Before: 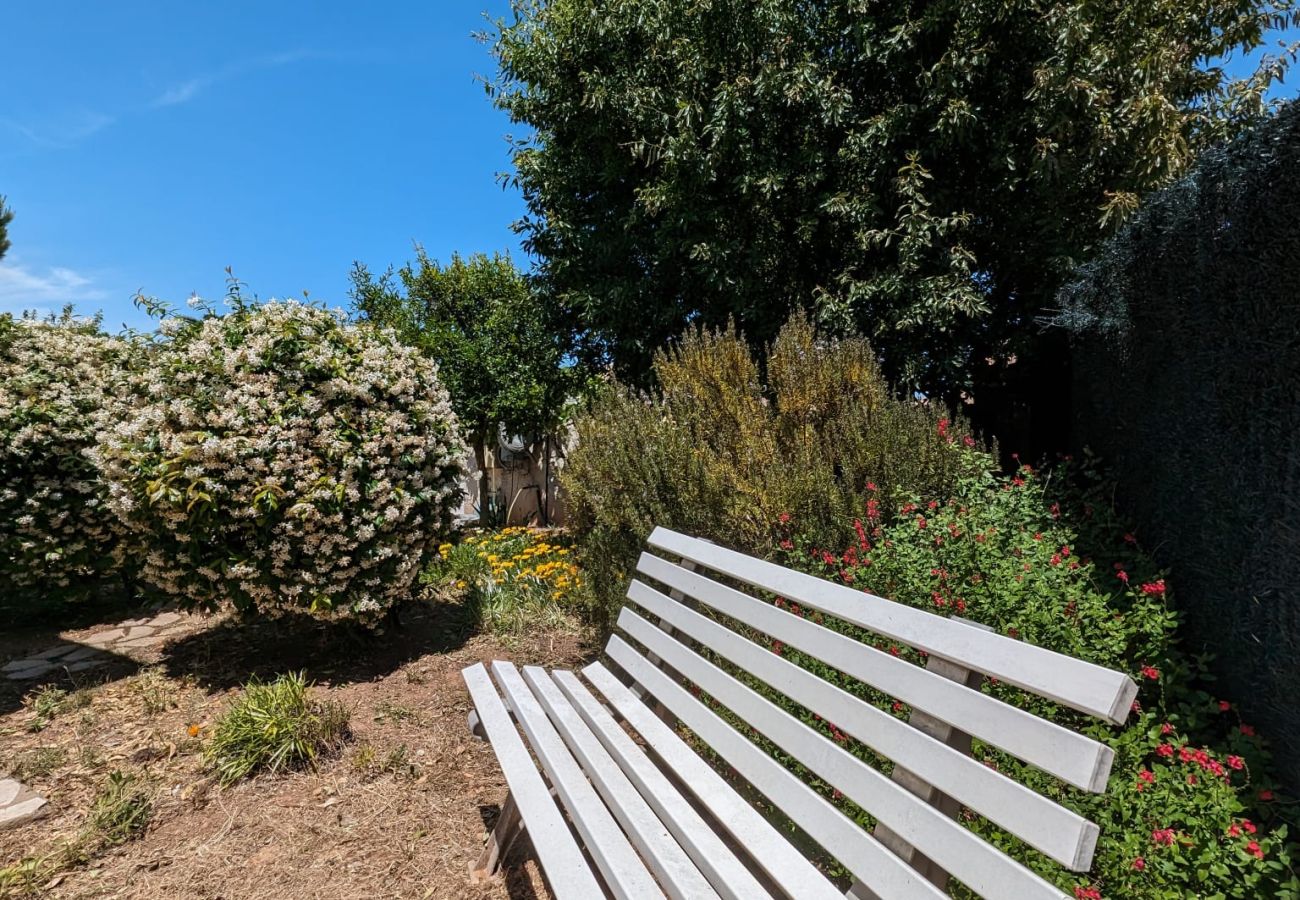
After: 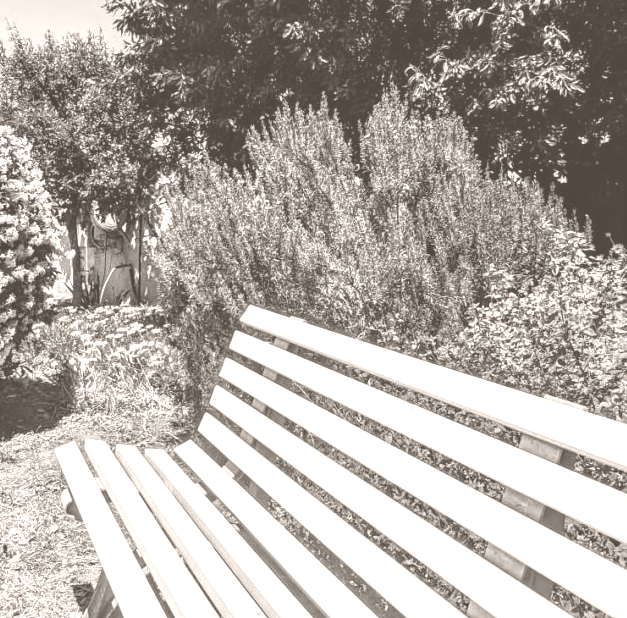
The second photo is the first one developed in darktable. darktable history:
local contrast: on, module defaults
colorize: hue 34.49°, saturation 35.33%, source mix 100%, lightness 55%, version 1
crop: left 31.379%, top 24.658%, right 20.326%, bottom 6.628%
